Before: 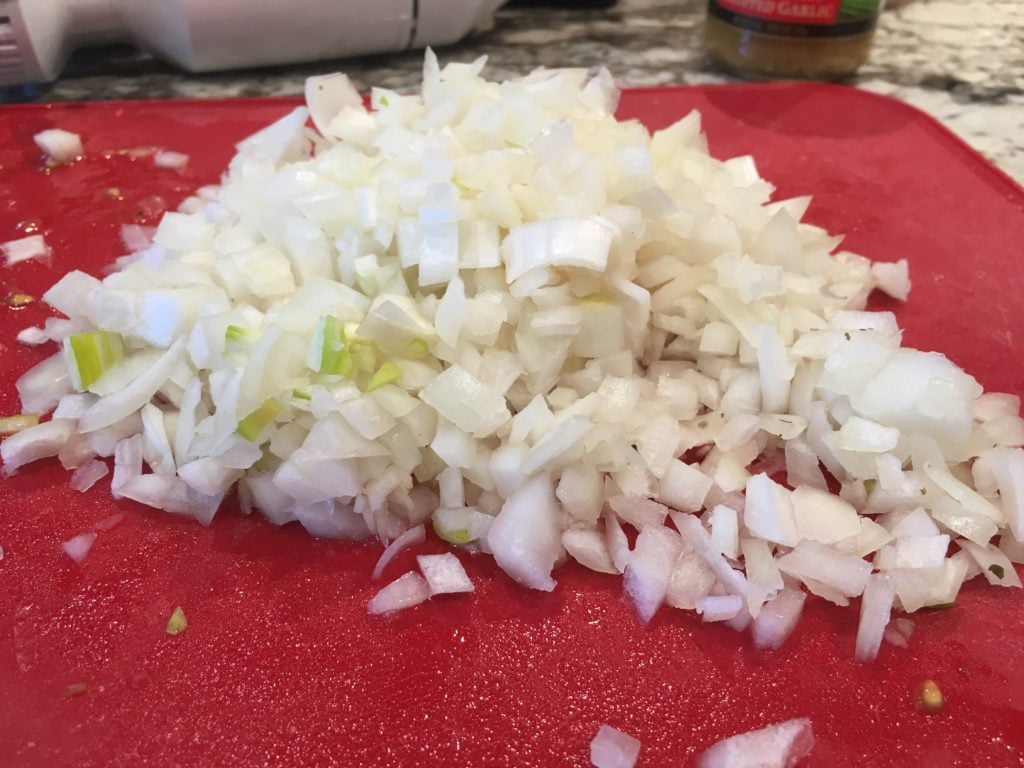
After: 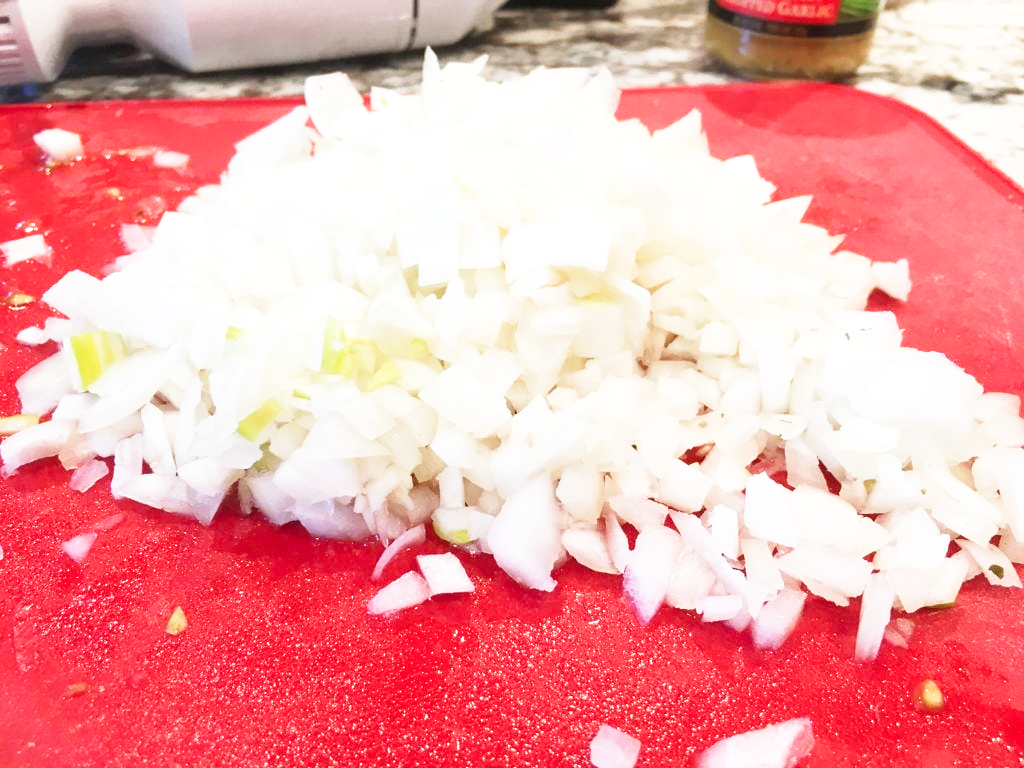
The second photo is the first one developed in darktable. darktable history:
exposure: exposure 0.408 EV, compensate highlight preservation false
base curve: curves: ch0 [(0, 0) (0.018, 0.026) (0.143, 0.37) (0.33, 0.731) (0.458, 0.853) (0.735, 0.965) (0.905, 0.986) (1, 1)], preserve colors none
